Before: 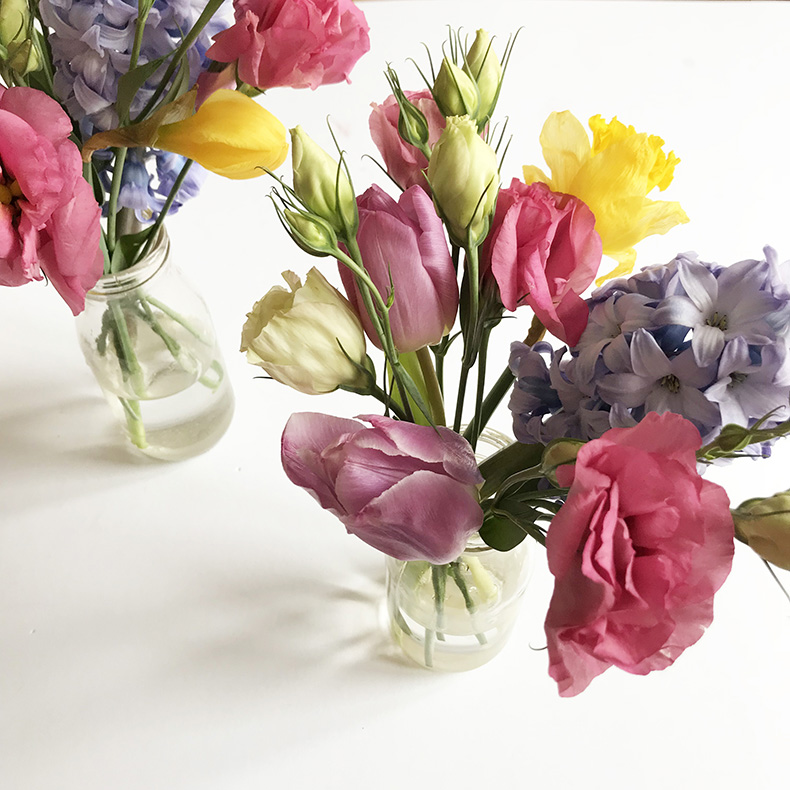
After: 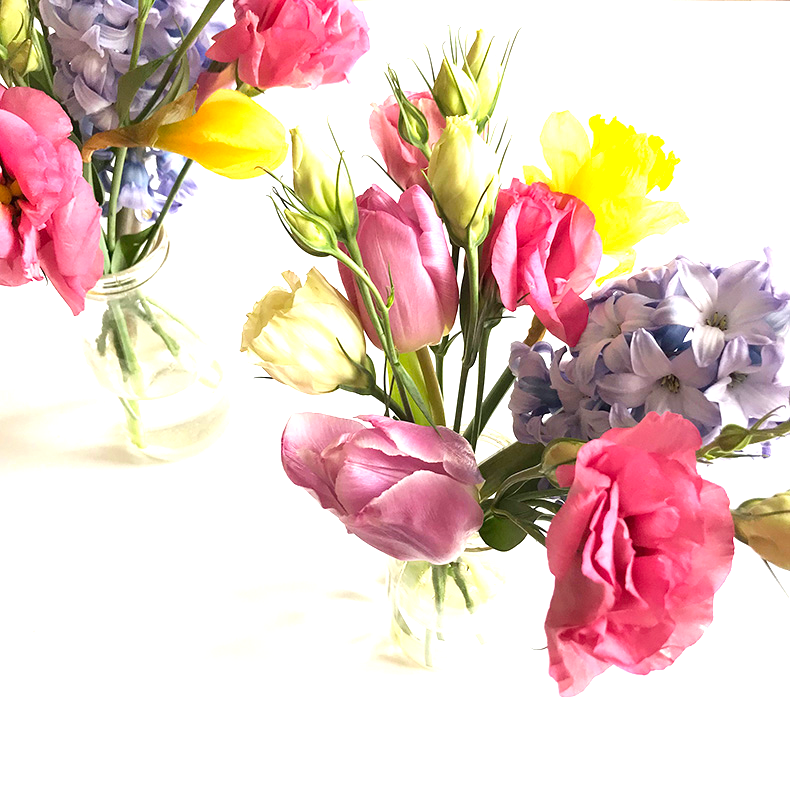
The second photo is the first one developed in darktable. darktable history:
exposure: black level correction 0, exposure 0.952 EV, compensate exposure bias true, compensate highlight preservation false
